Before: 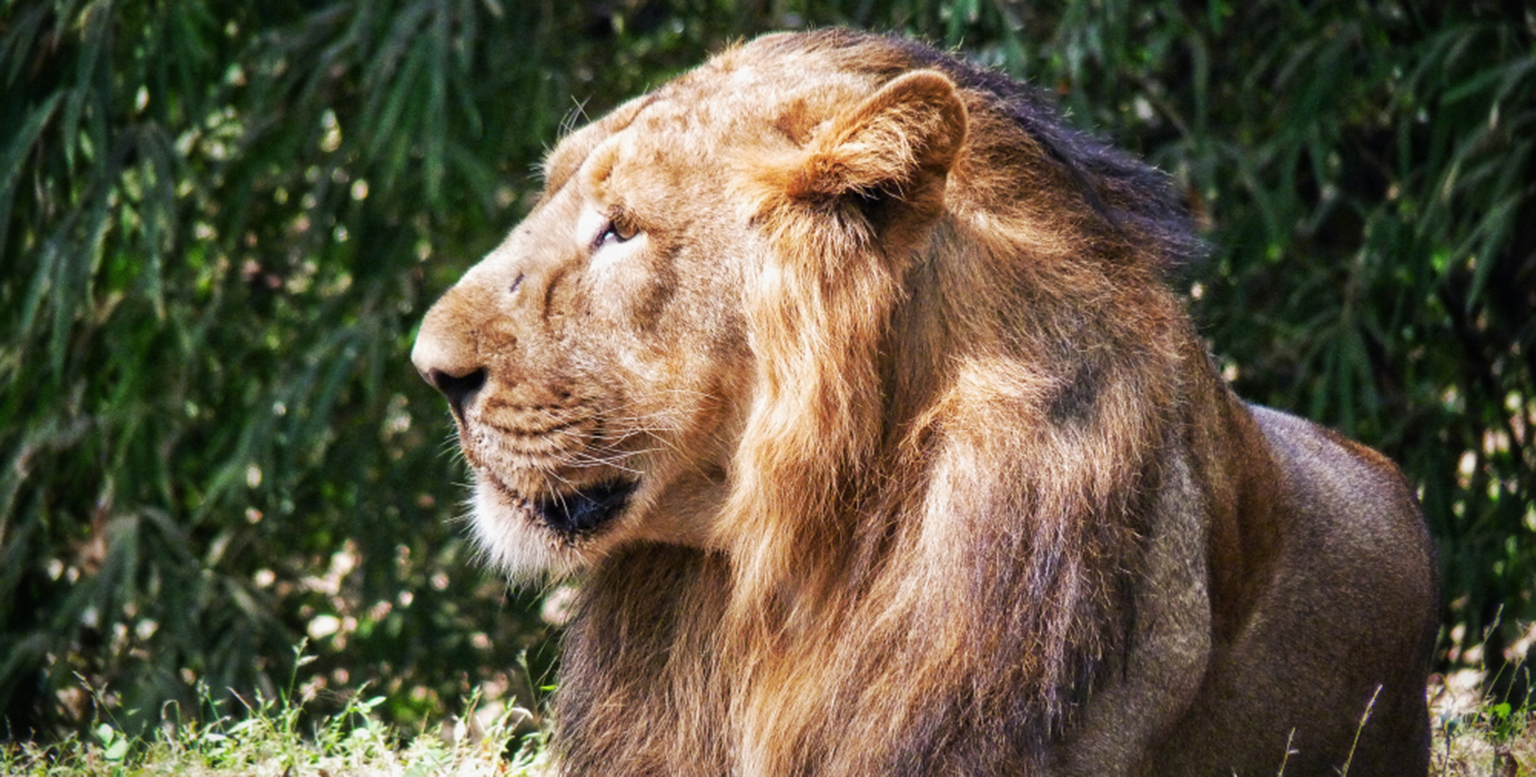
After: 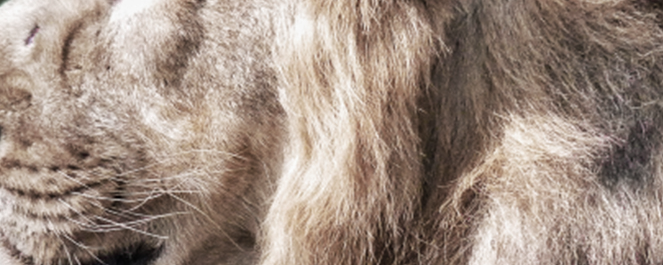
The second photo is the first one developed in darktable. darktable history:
tone equalizer: on, module defaults
color zones: curves: ch0 [(0, 0.6) (0.129, 0.508) (0.193, 0.483) (0.429, 0.5) (0.571, 0.5) (0.714, 0.5) (0.857, 0.5) (1, 0.6)]; ch1 [(0, 0.481) (0.112, 0.245) (0.213, 0.223) (0.429, 0.233) (0.571, 0.231) (0.683, 0.242) (0.857, 0.296) (1, 0.481)]
crop: left 31.751%, top 32.172%, right 27.8%, bottom 35.83%
